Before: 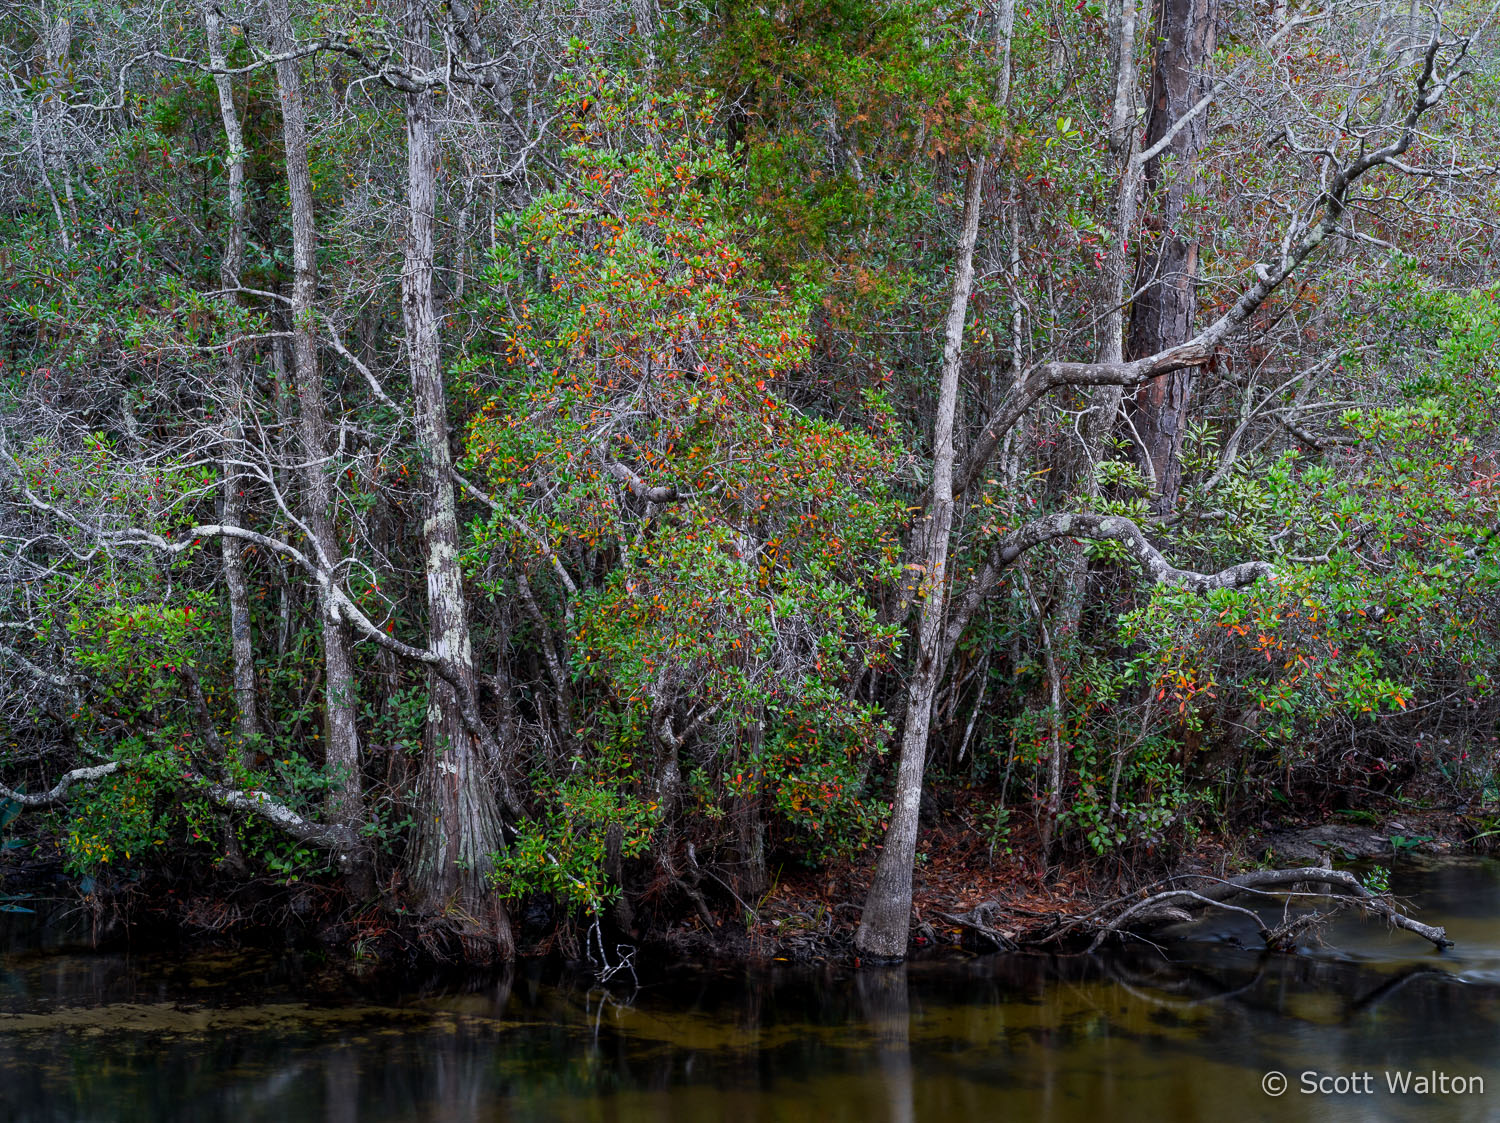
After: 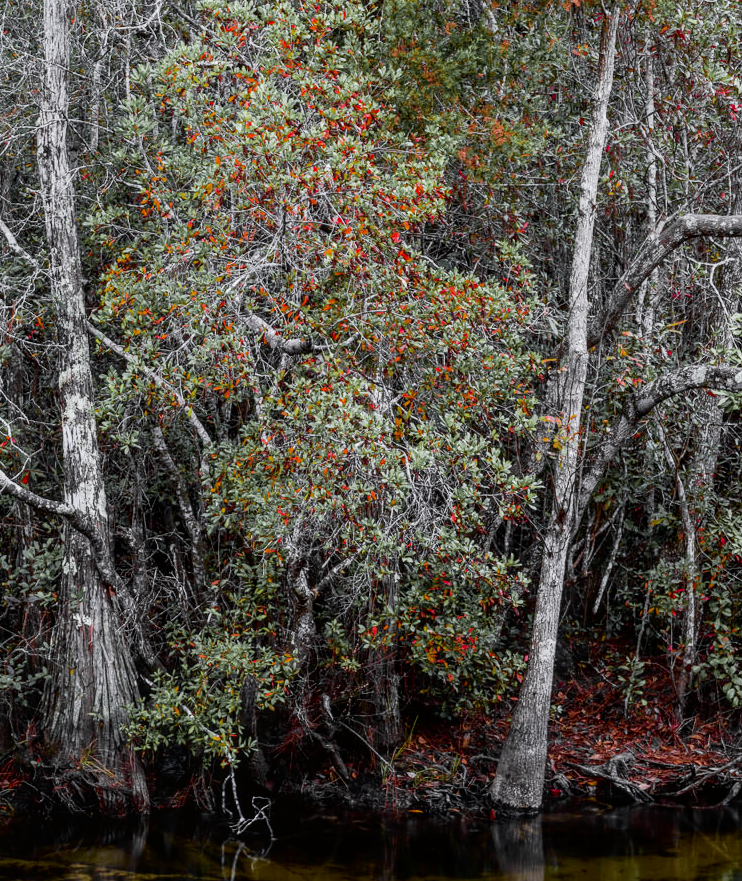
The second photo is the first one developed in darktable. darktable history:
crop and rotate: angle 0.02°, left 24.353%, top 13.219%, right 26.156%, bottom 8.224%
tone curve: curves: ch0 [(0, 0.021) (0.049, 0.044) (0.152, 0.14) (0.328, 0.357) (0.473, 0.529) (0.641, 0.705) (0.868, 0.887) (1, 0.969)]; ch1 [(0, 0) (0.322, 0.328) (0.43, 0.425) (0.474, 0.466) (0.502, 0.503) (0.522, 0.526) (0.564, 0.591) (0.602, 0.632) (0.677, 0.701) (0.859, 0.885) (1, 1)]; ch2 [(0, 0) (0.33, 0.301) (0.447, 0.44) (0.502, 0.505) (0.535, 0.554) (0.565, 0.598) (0.618, 0.629) (1, 1)], color space Lab, independent channels, preserve colors none
color zones: curves: ch0 [(0.004, 0.388) (0.125, 0.392) (0.25, 0.404) (0.375, 0.5) (0.5, 0.5) (0.625, 0.5) (0.75, 0.5) (0.875, 0.5)]; ch1 [(0, 0.5) (0.125, 0.5) (0.25, 0.5) (0.375, 0.124) (0.524, 0.124) (0.645, 0.128) (0.789, 0.132) (0.914, 0.096) (0.998, 0.068)]
local contrast: on, module defaults
